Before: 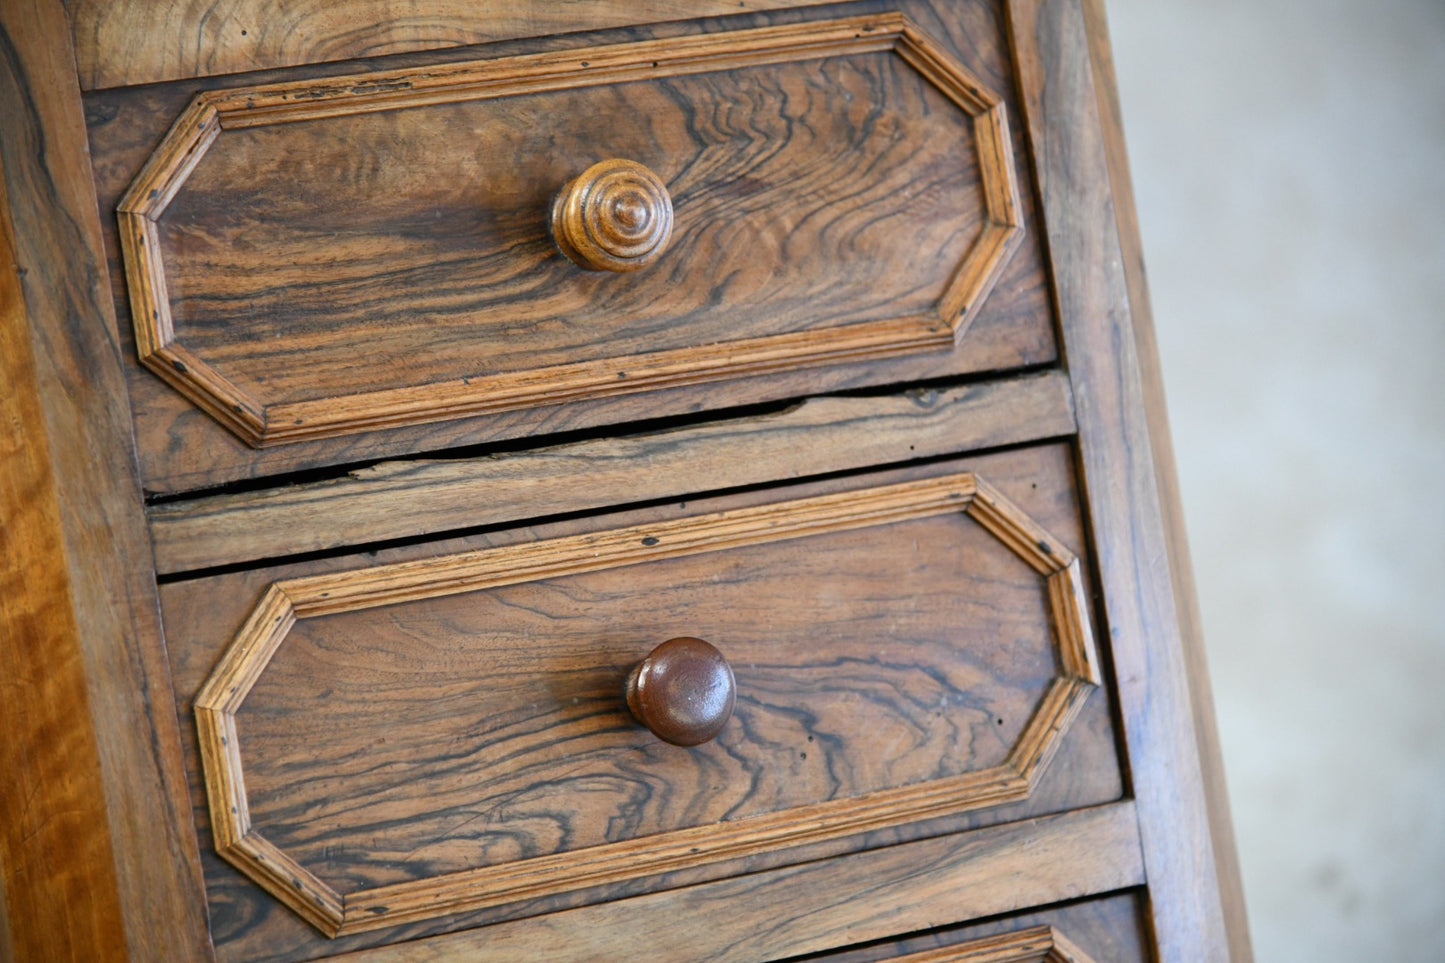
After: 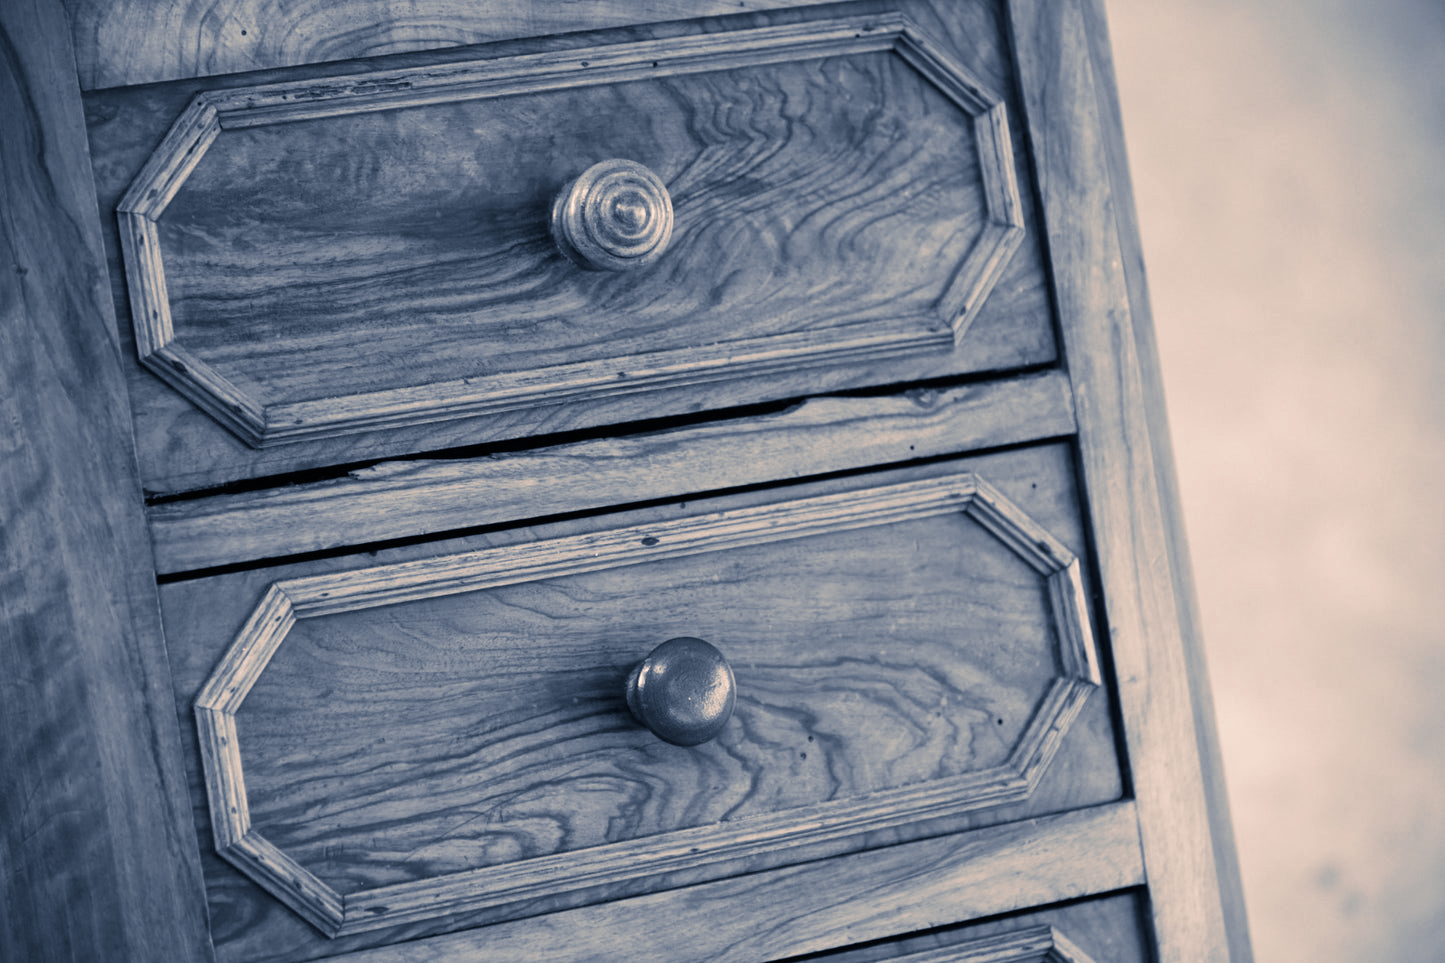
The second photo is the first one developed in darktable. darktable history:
split-toning: shadows › hue 226.8°, shadows › saturation 0.56, highlights › hue 28.8°, balance -40, compress 0%
monochrome: on, module defaults
